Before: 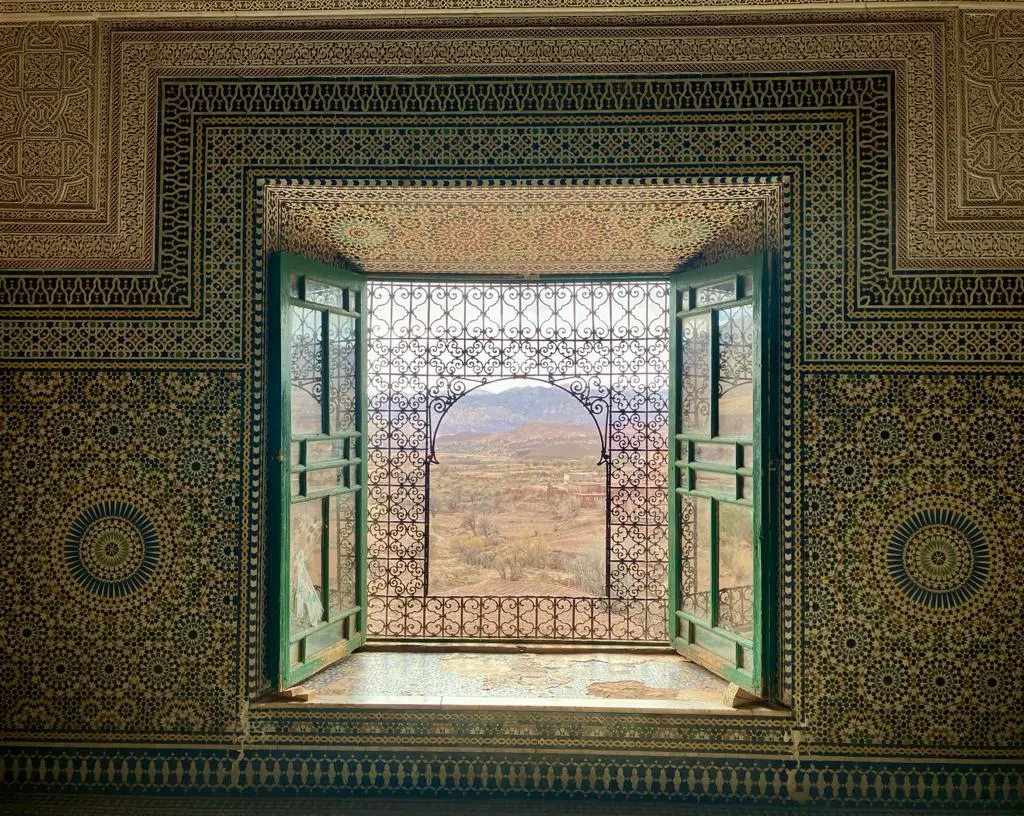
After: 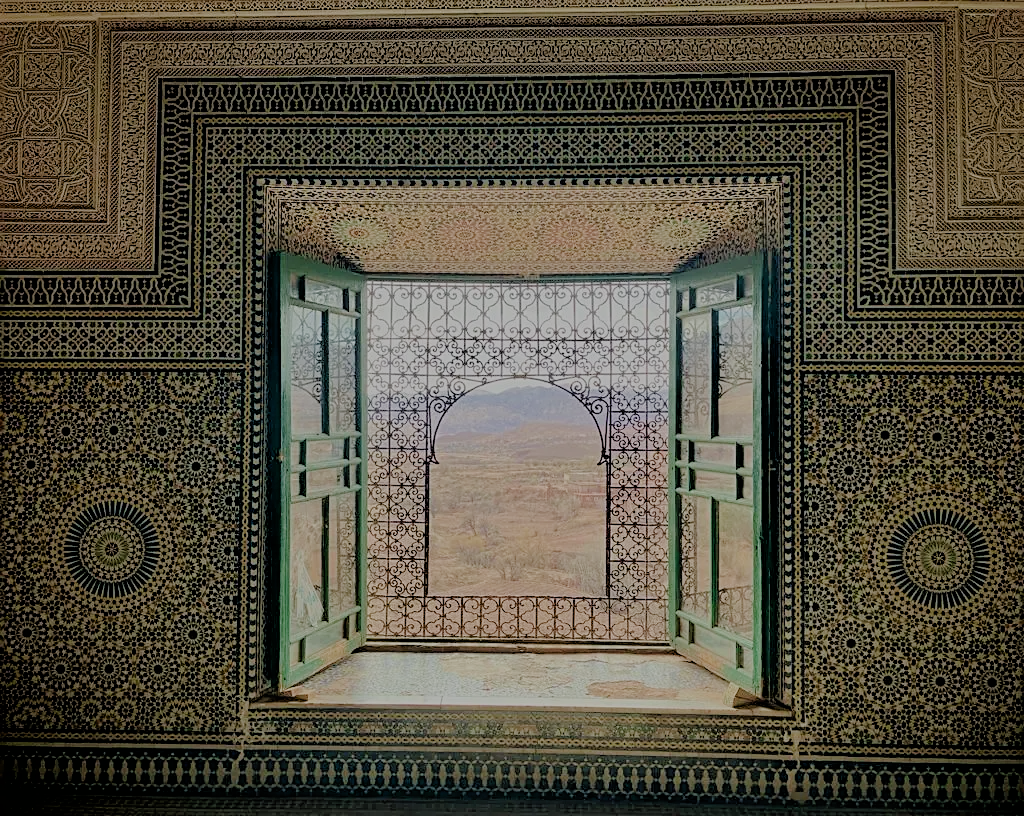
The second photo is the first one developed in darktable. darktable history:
sharpen: on, module defaults
filmic rgb: black relative exposure -4.42 EV, white relative exposure 6.58 EV, hardness 1.85, contrast 0.5
